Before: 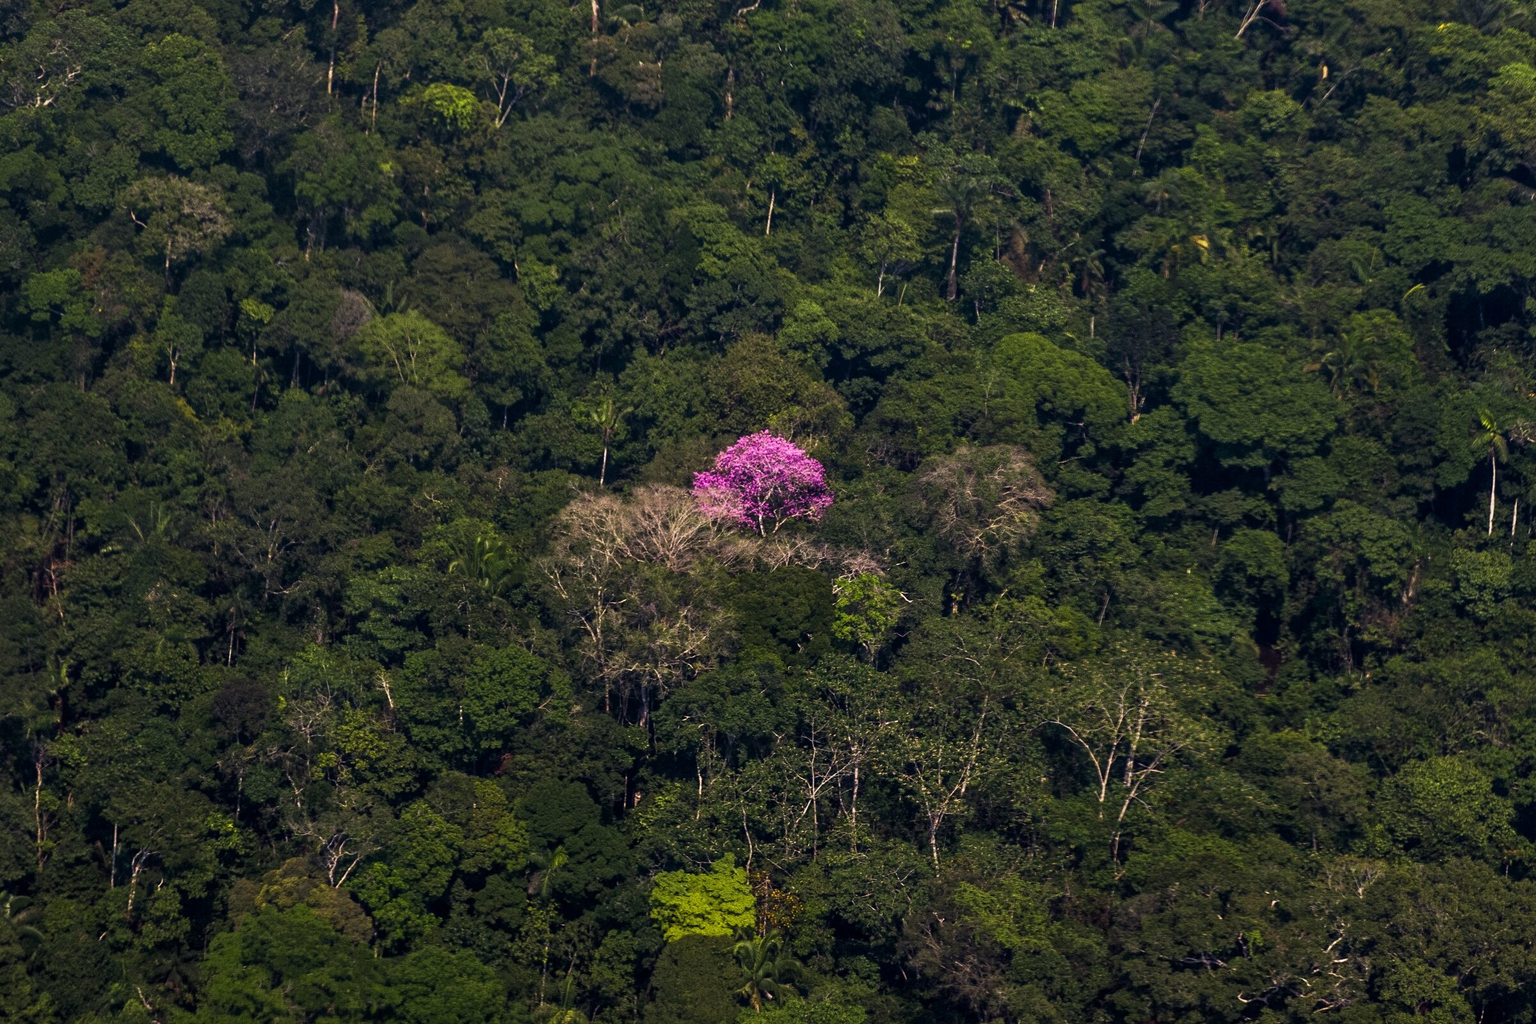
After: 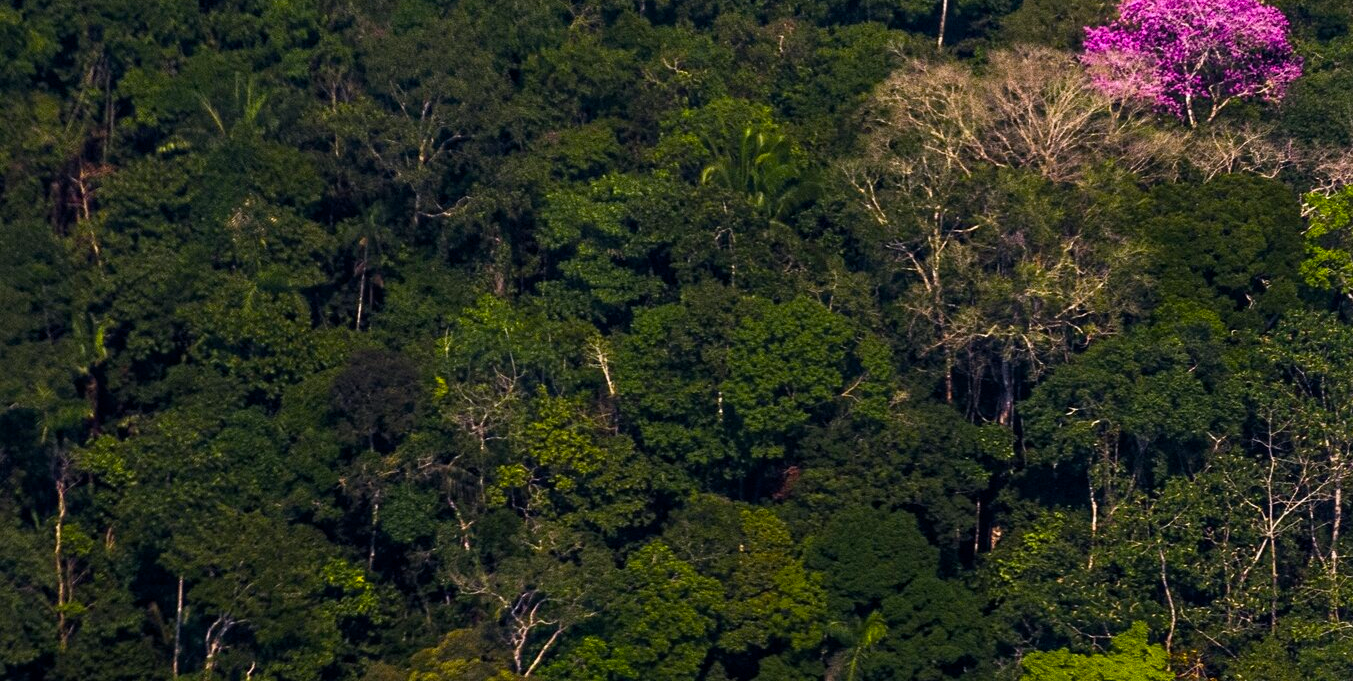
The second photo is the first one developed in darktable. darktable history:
contrast brightness saturation: saturation -0.05
color balance rgb: perceptual saturation grading › global saturation 25%, global vibrance 20%
crop: top 44.483%, right 43.593%, bottom 12.892%
haze removal: compatibility mode true, adaptive false
